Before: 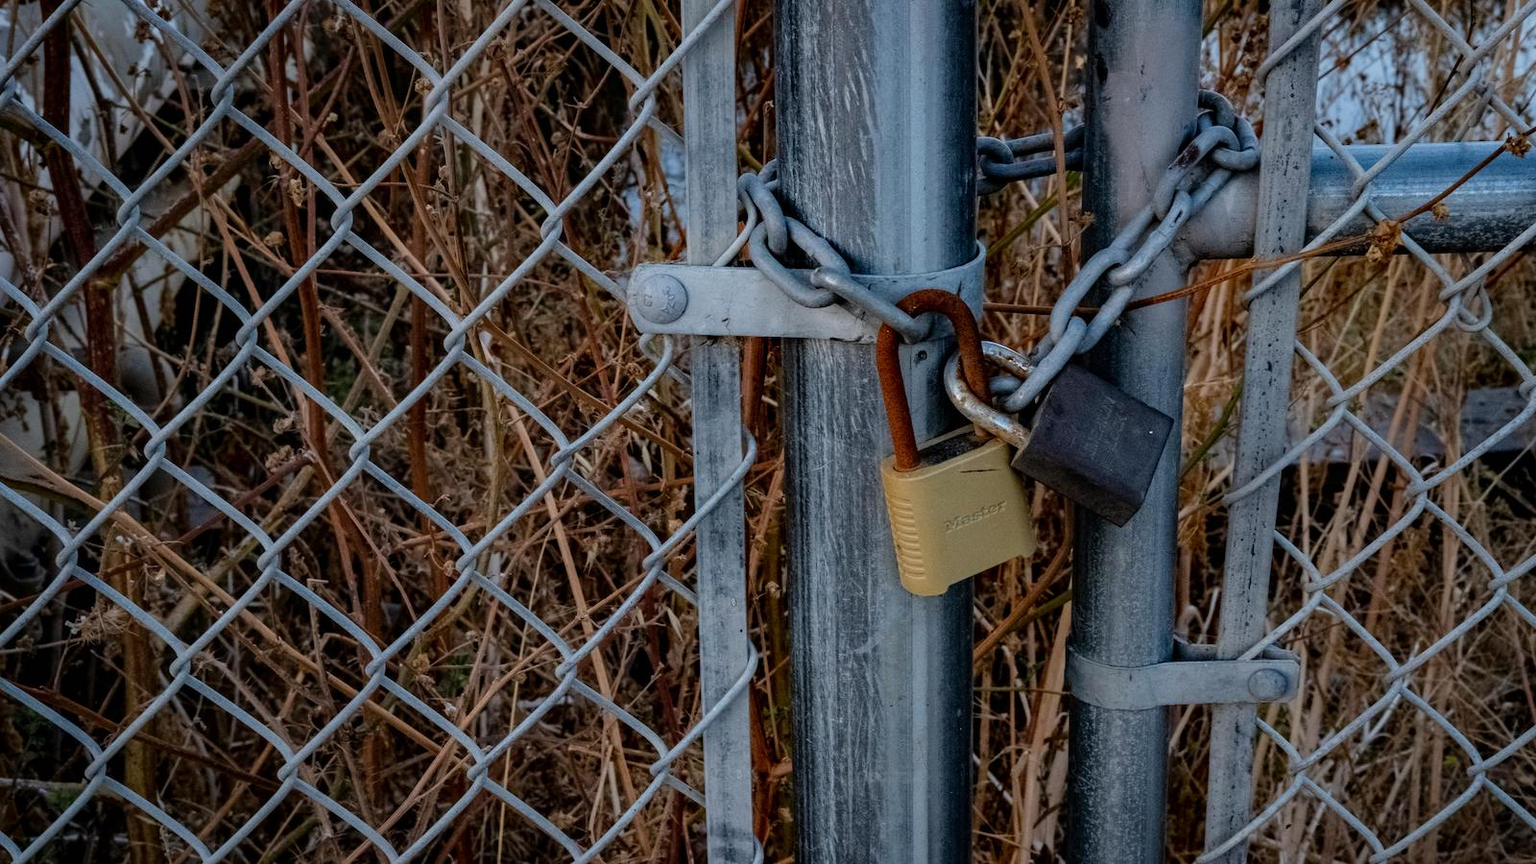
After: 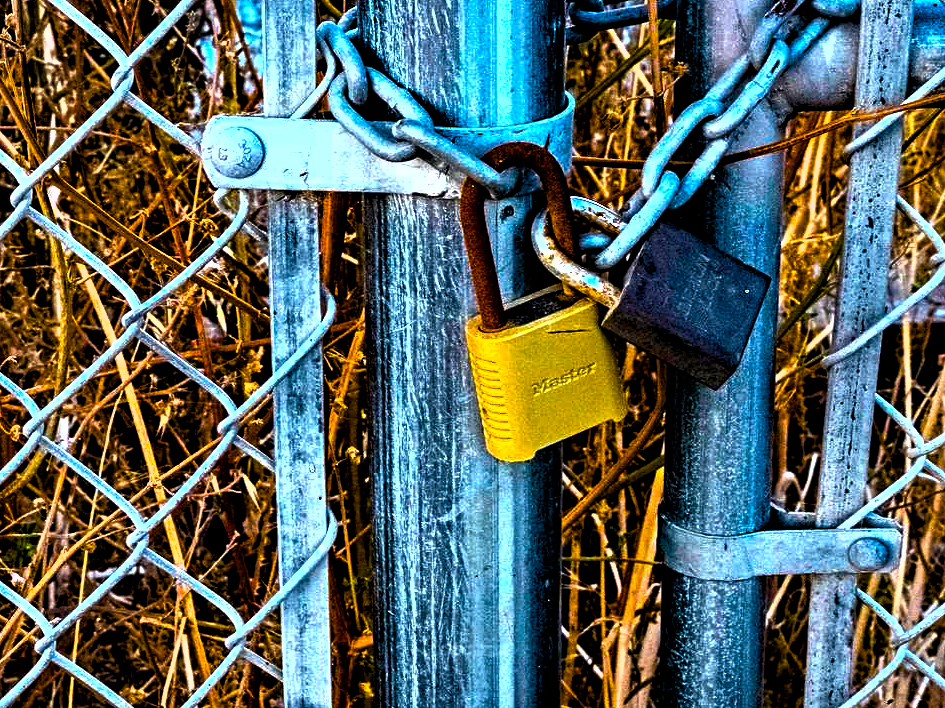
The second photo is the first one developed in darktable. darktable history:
color balance: mode lift, gamma, gain (sRGB)
color balance rgb: linear chroma grading › global chroma 20%, perceptual saturation grading › global saturation 65%, perceptual saturation grading › highlights 60%, perceptual saturation grading › mid-tones 50%, perceptual saturation grading › shadows 50%, perceptual brilliance grading › global brilliance 30%, perceptual brilliance grading › highlights 50%, perceptual brilliance grading › mid-tones 50%, perceptual brilliance grading › shadows -22%, global vibrance 20%
shadows and highlights: radius 125.46, shadows 21.19, highlights -21.19, low approximation 0.01
exposure: exposure -0.293 EV, compensate highlight preservation false
crop and rotate: left 28.256%, top 17.734%, right 12.656%, bottom 3.573%
contrast equalizer: octaves 7, y [[0.5, 0.542, 0.583, 0.625, 0.667, 0.708], [0.5 ×6], [0.5 ×6], [0 ×6], [0 ×6]]
